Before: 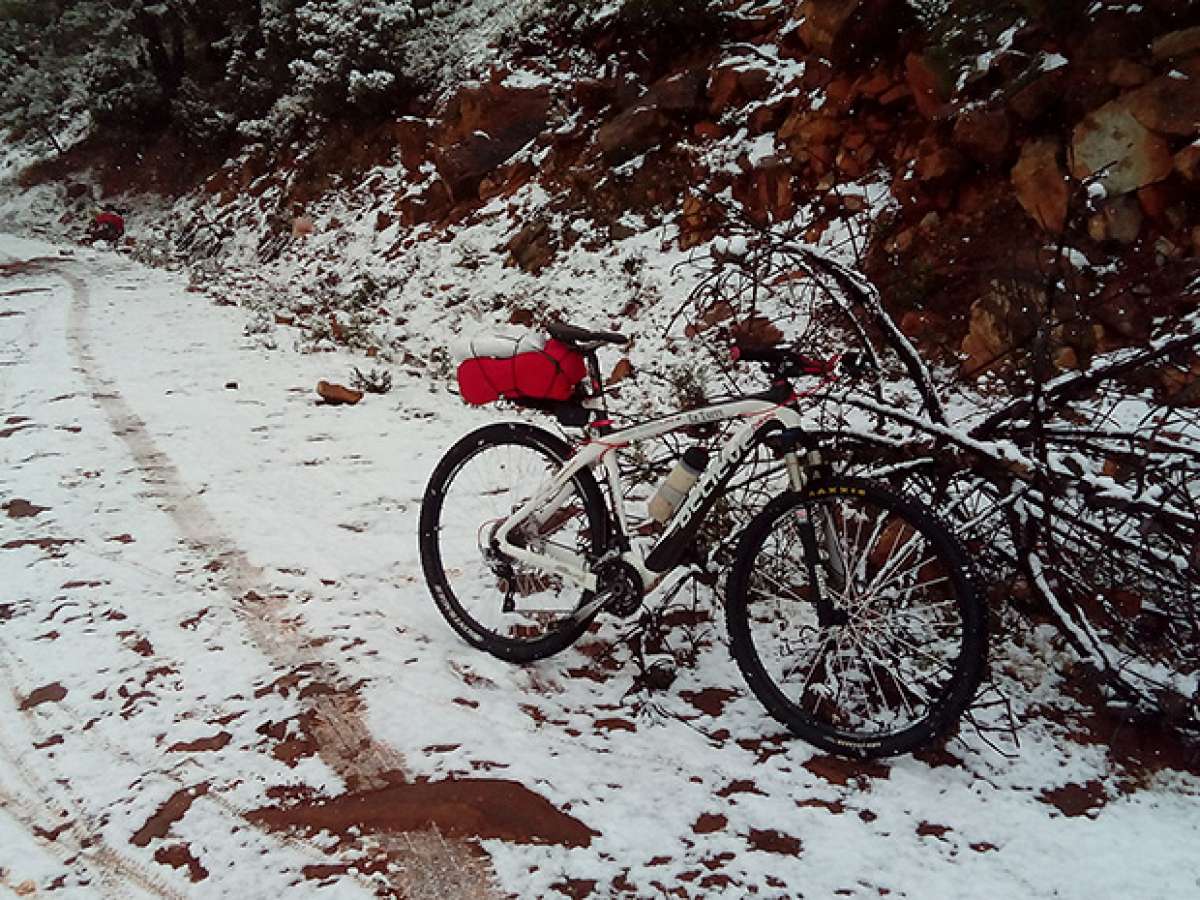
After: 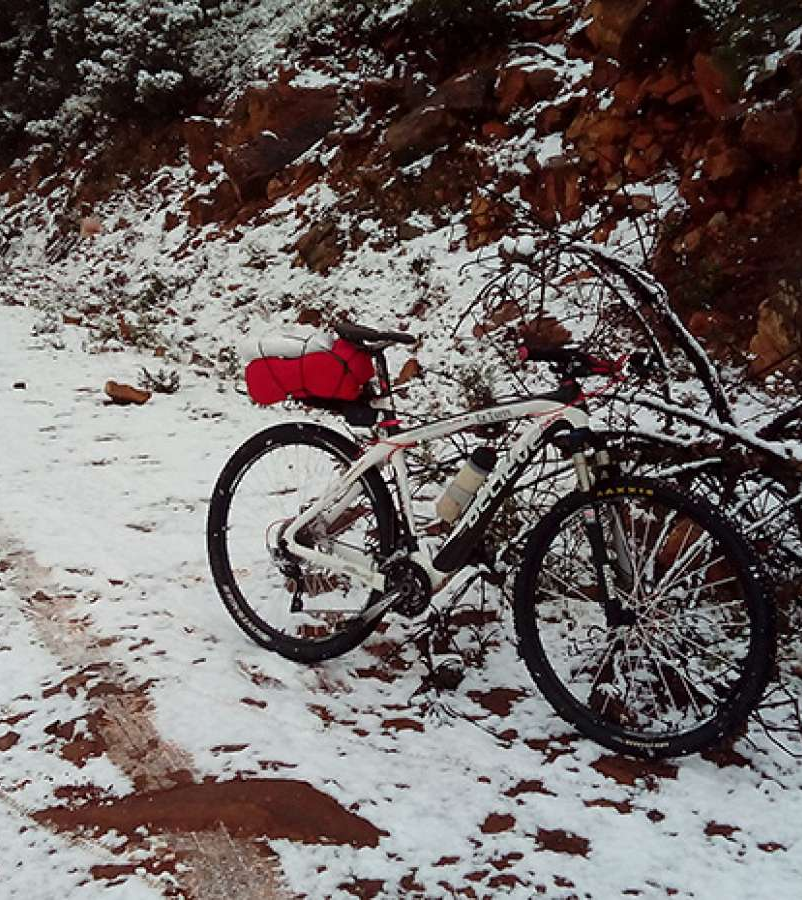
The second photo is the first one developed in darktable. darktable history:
crop and rotate: left 17.696%, right 15.39%
